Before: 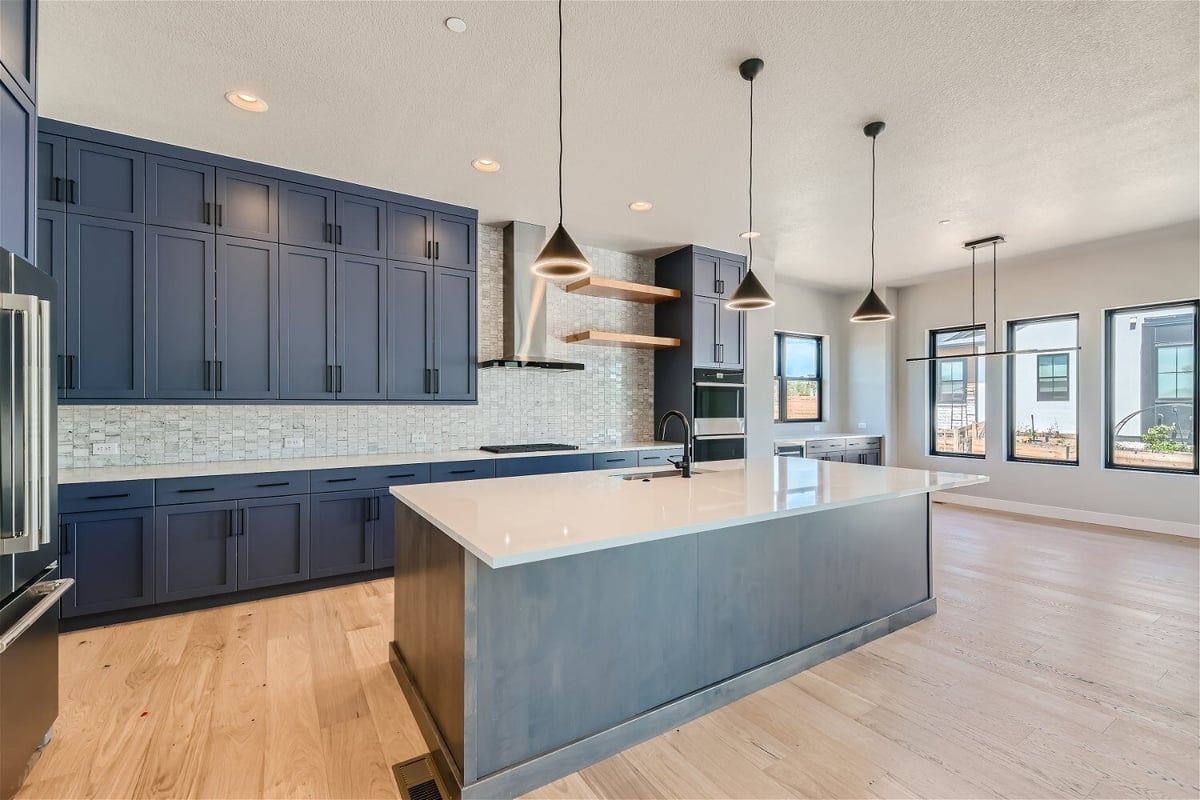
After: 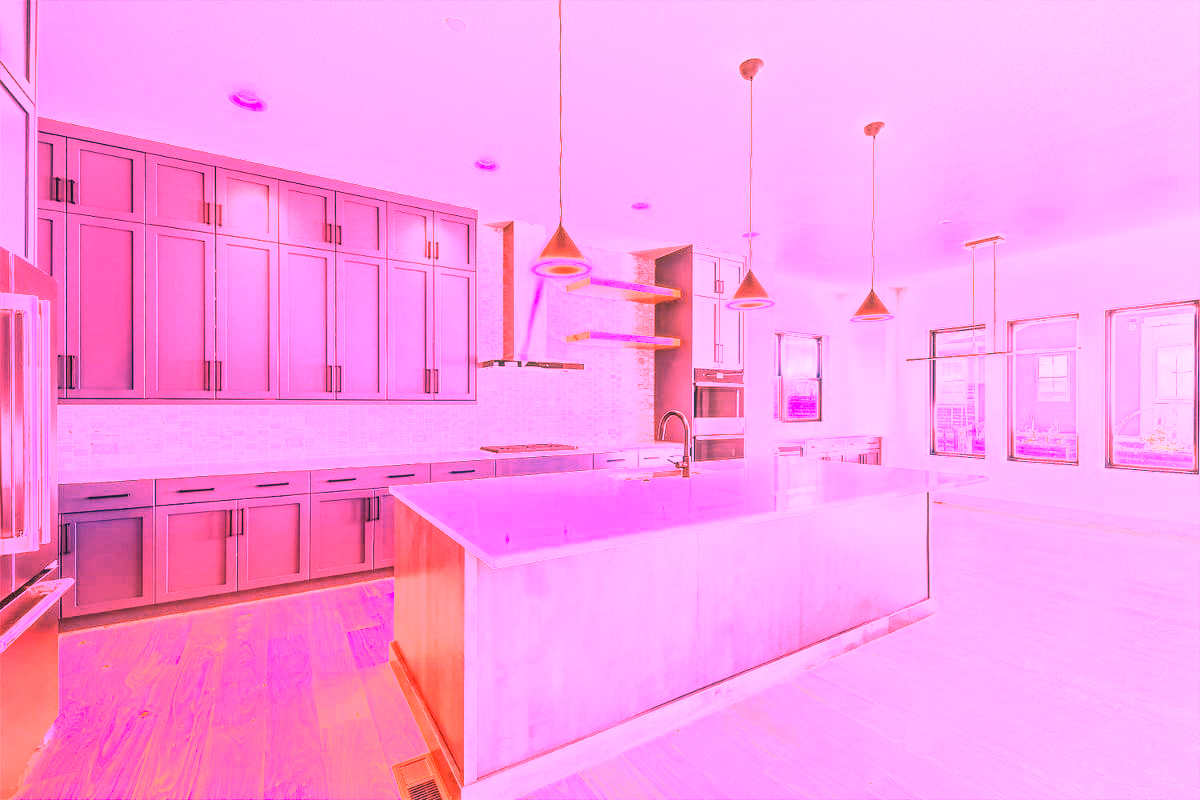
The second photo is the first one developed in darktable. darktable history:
local contrast: detail 130%
white balance: red 4.26, blue 1.802
